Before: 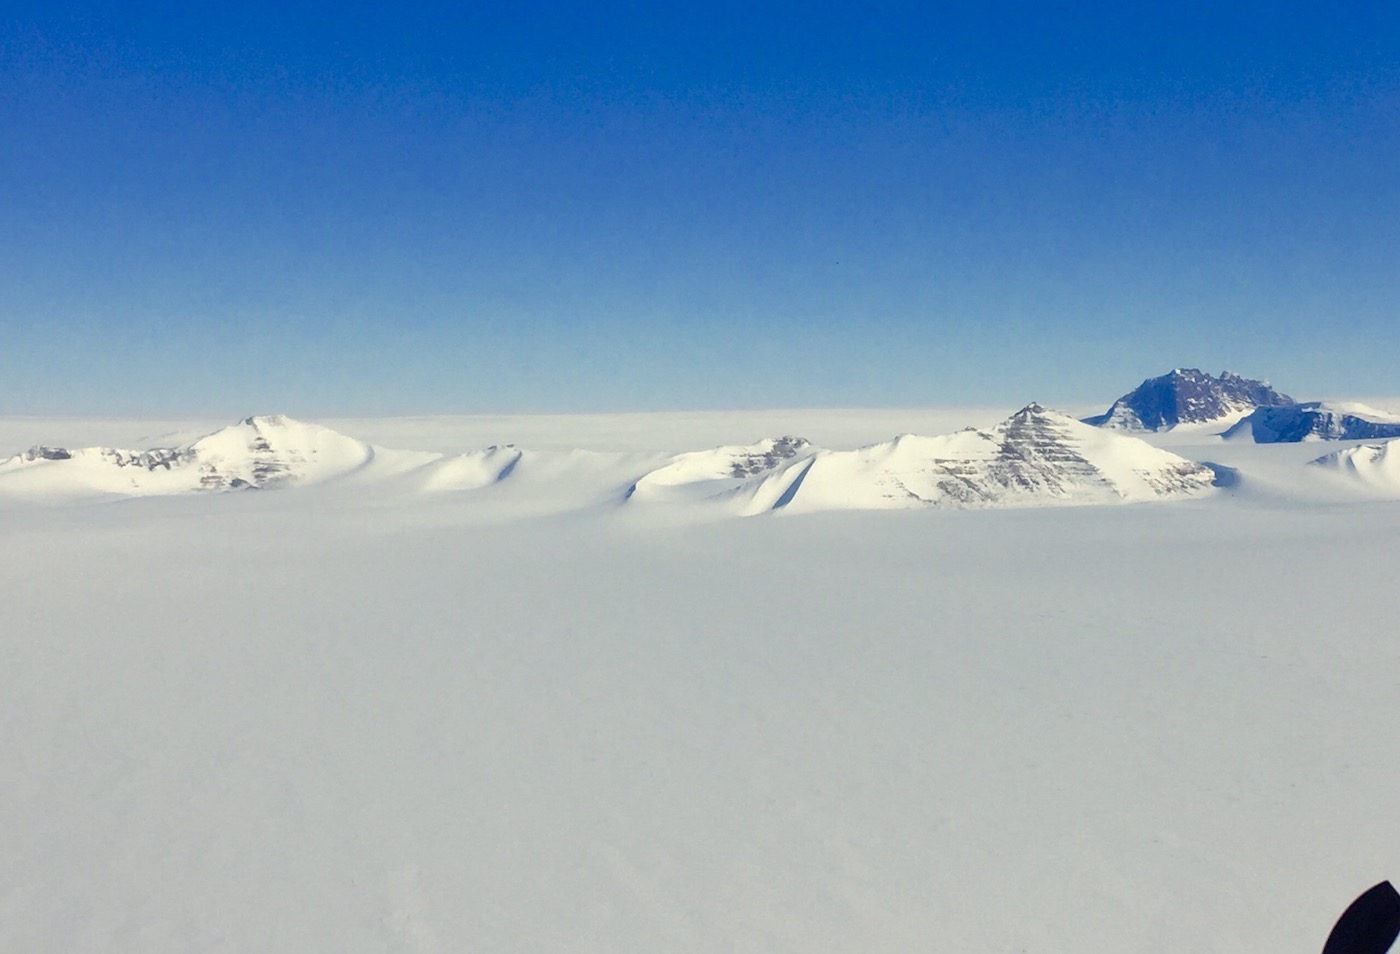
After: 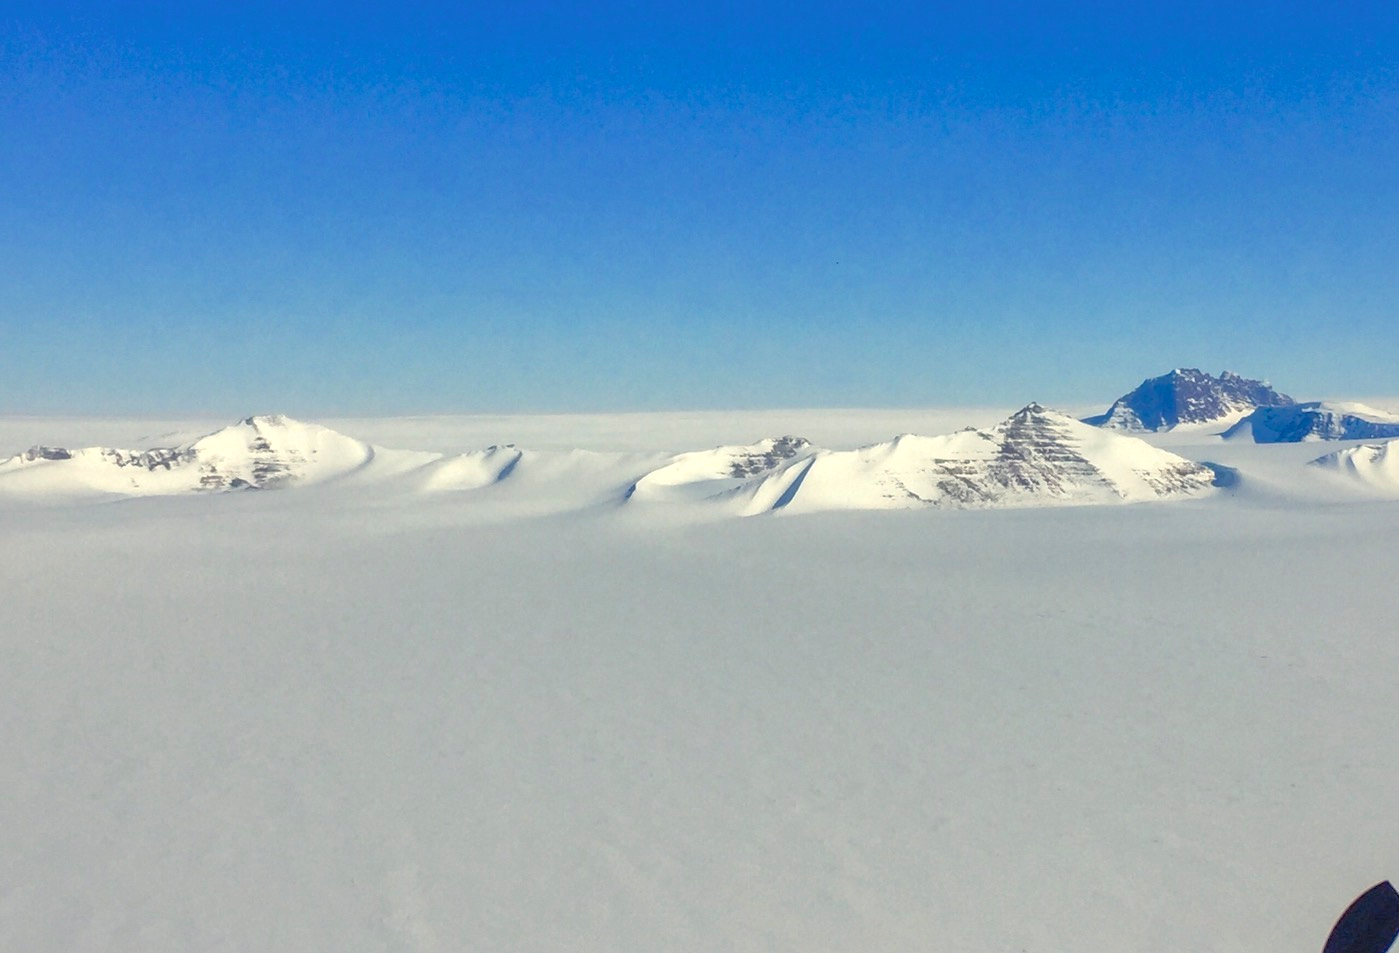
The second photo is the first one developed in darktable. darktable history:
contrast brightness saturation: brightness 0.142
local contrast: on, module defaults
shadows and highlights: on, module defaults
